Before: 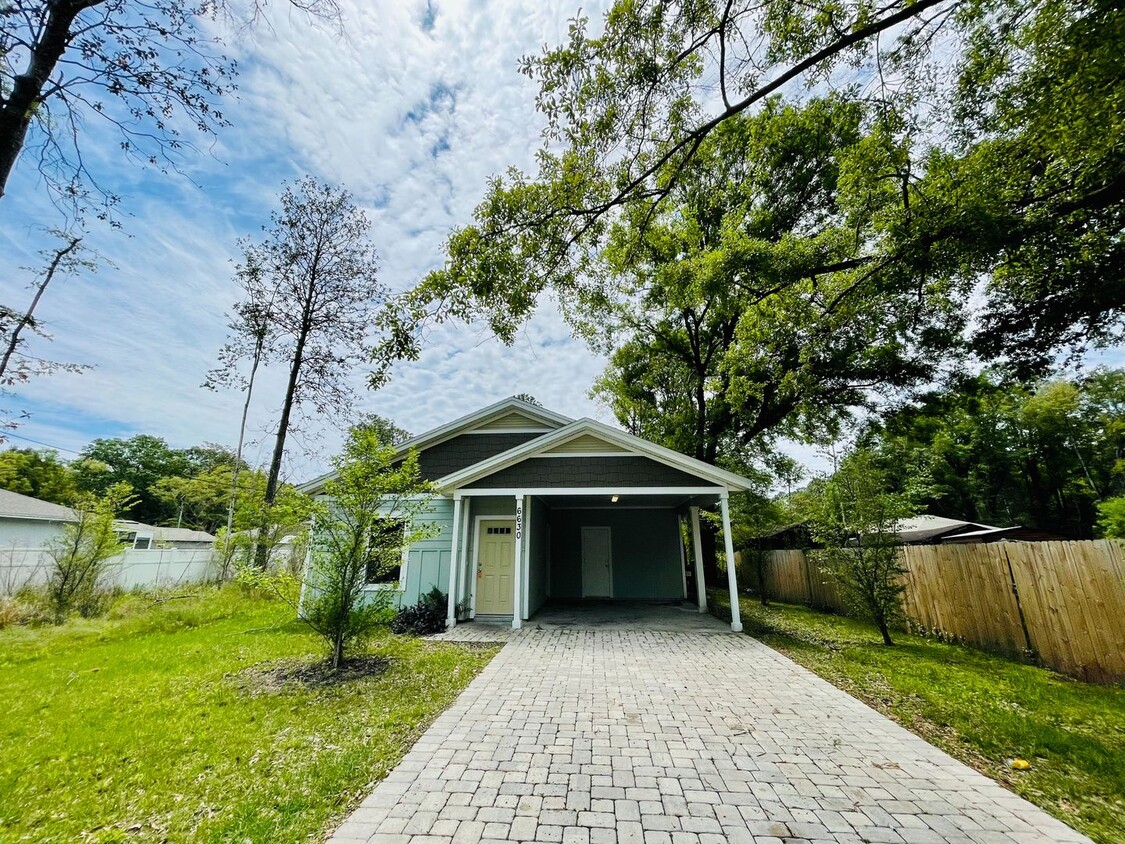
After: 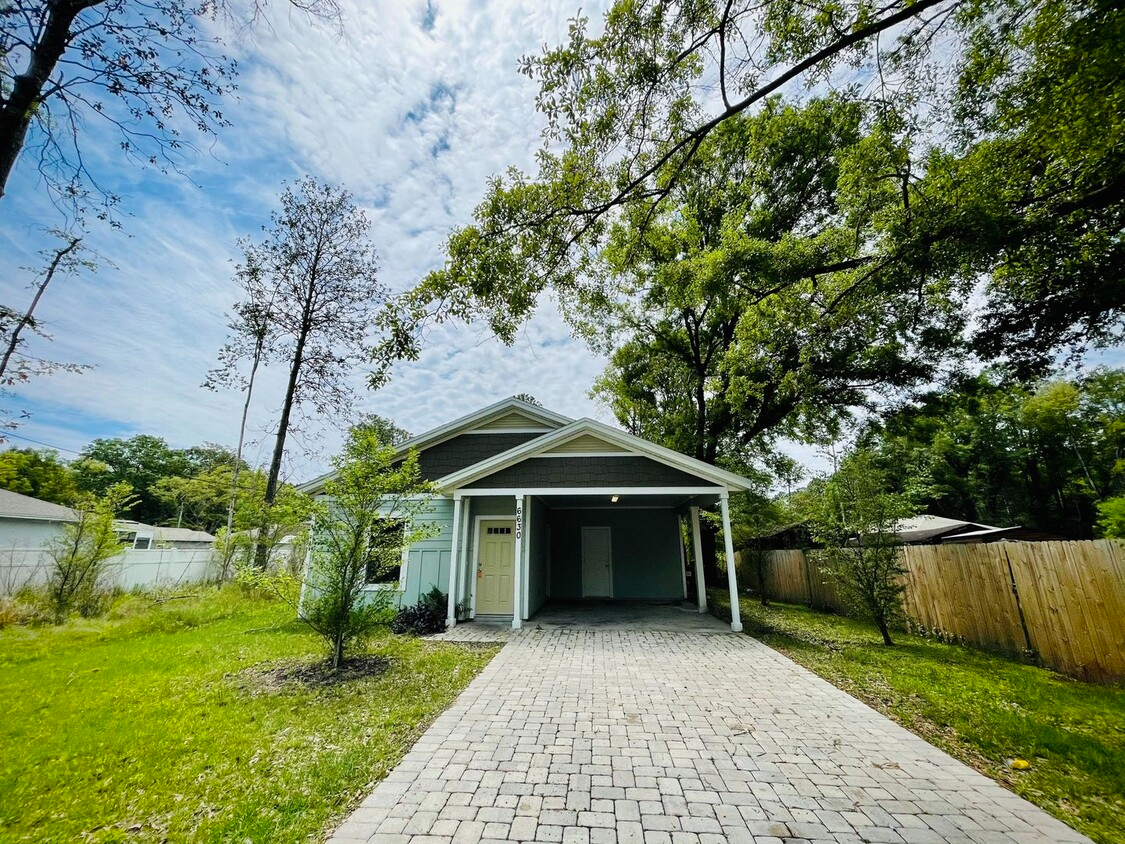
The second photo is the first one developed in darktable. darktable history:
vignetting: fall-off start 74.25%, fall-off radius 66.53%, saturation 0.386, unbound false
